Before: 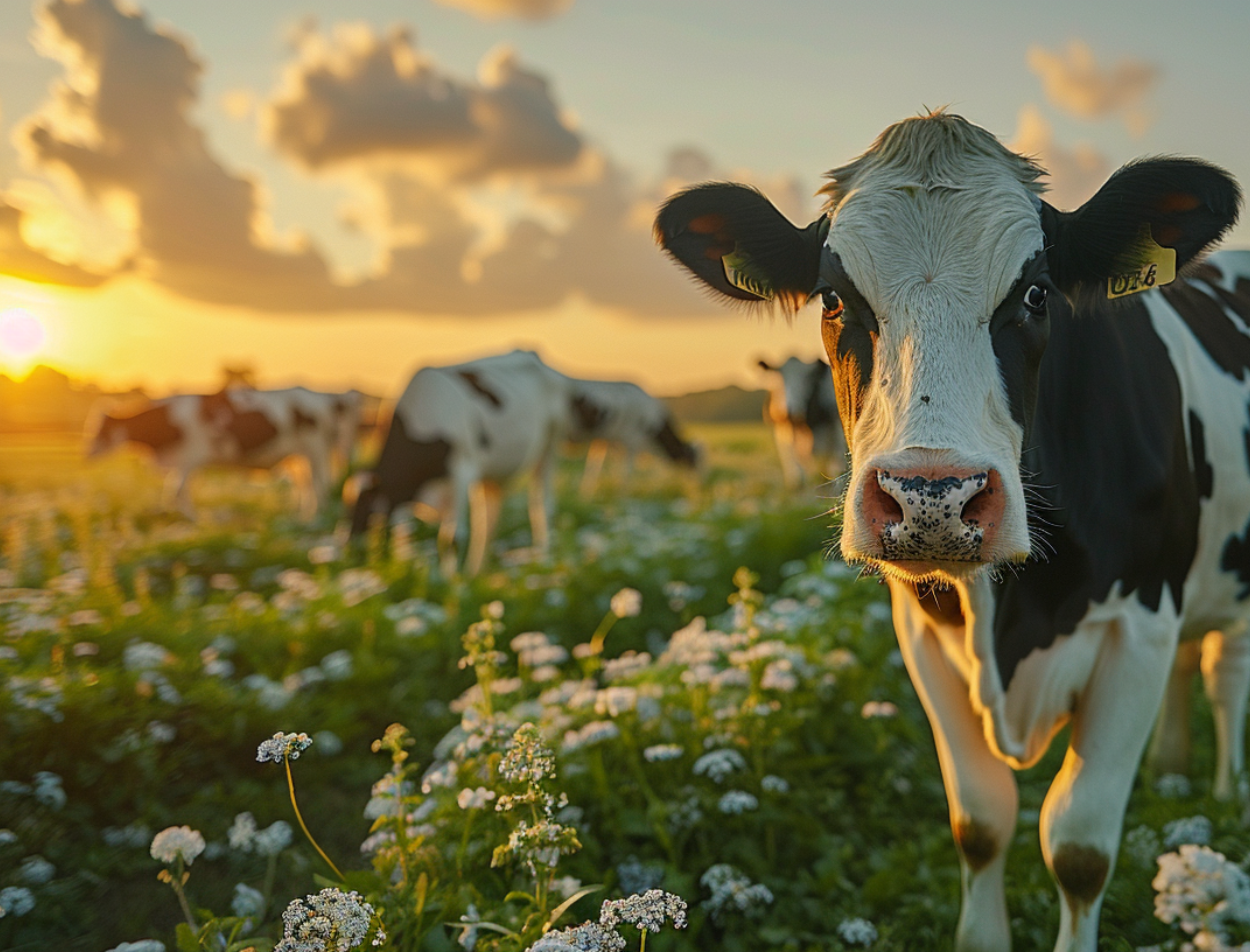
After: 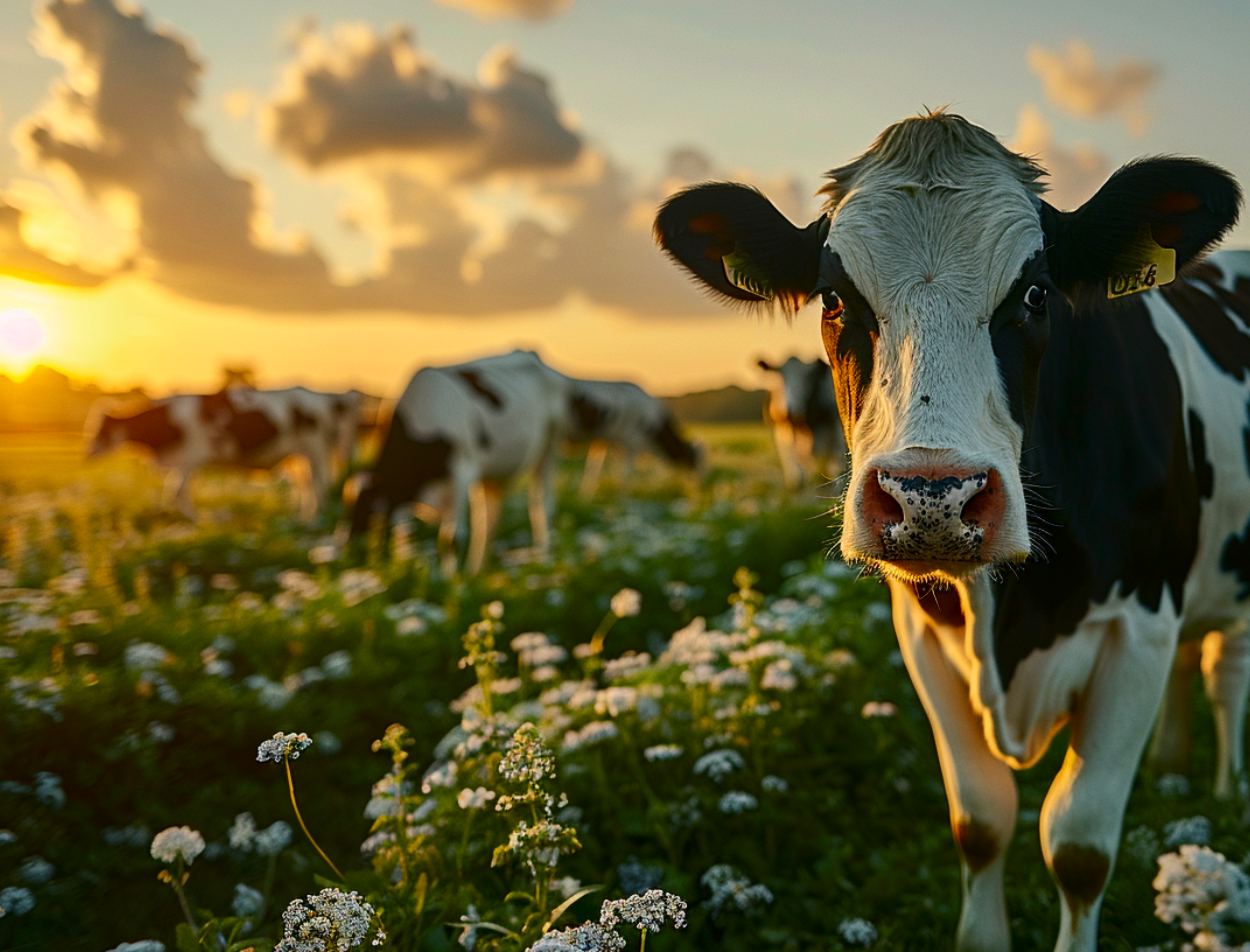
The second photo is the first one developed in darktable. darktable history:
tone equalizer: edges refinement/feathering 500, mask exposure compensation -1.57 EV, preserve details no
contrast brightness saturation: contrast 0.197, brightness -0.108, saturation 0.1
